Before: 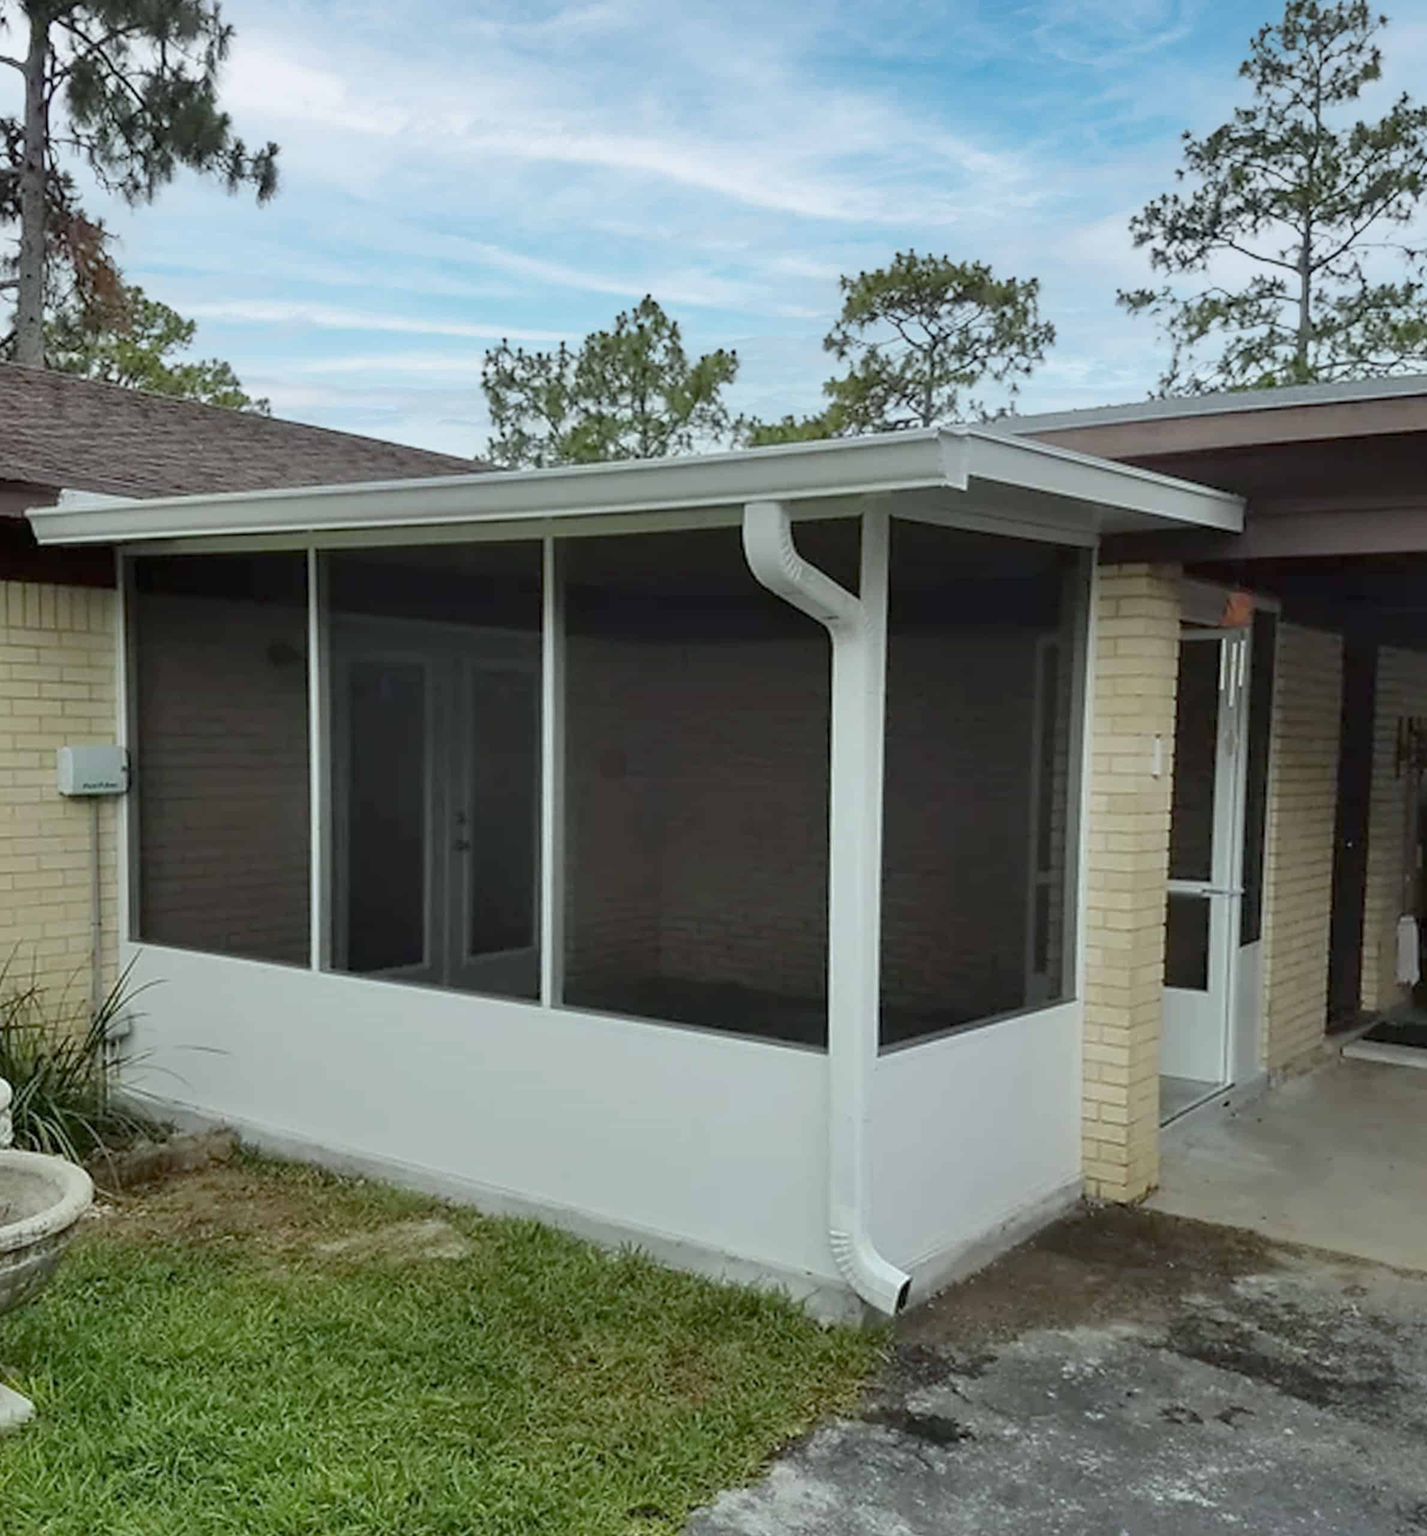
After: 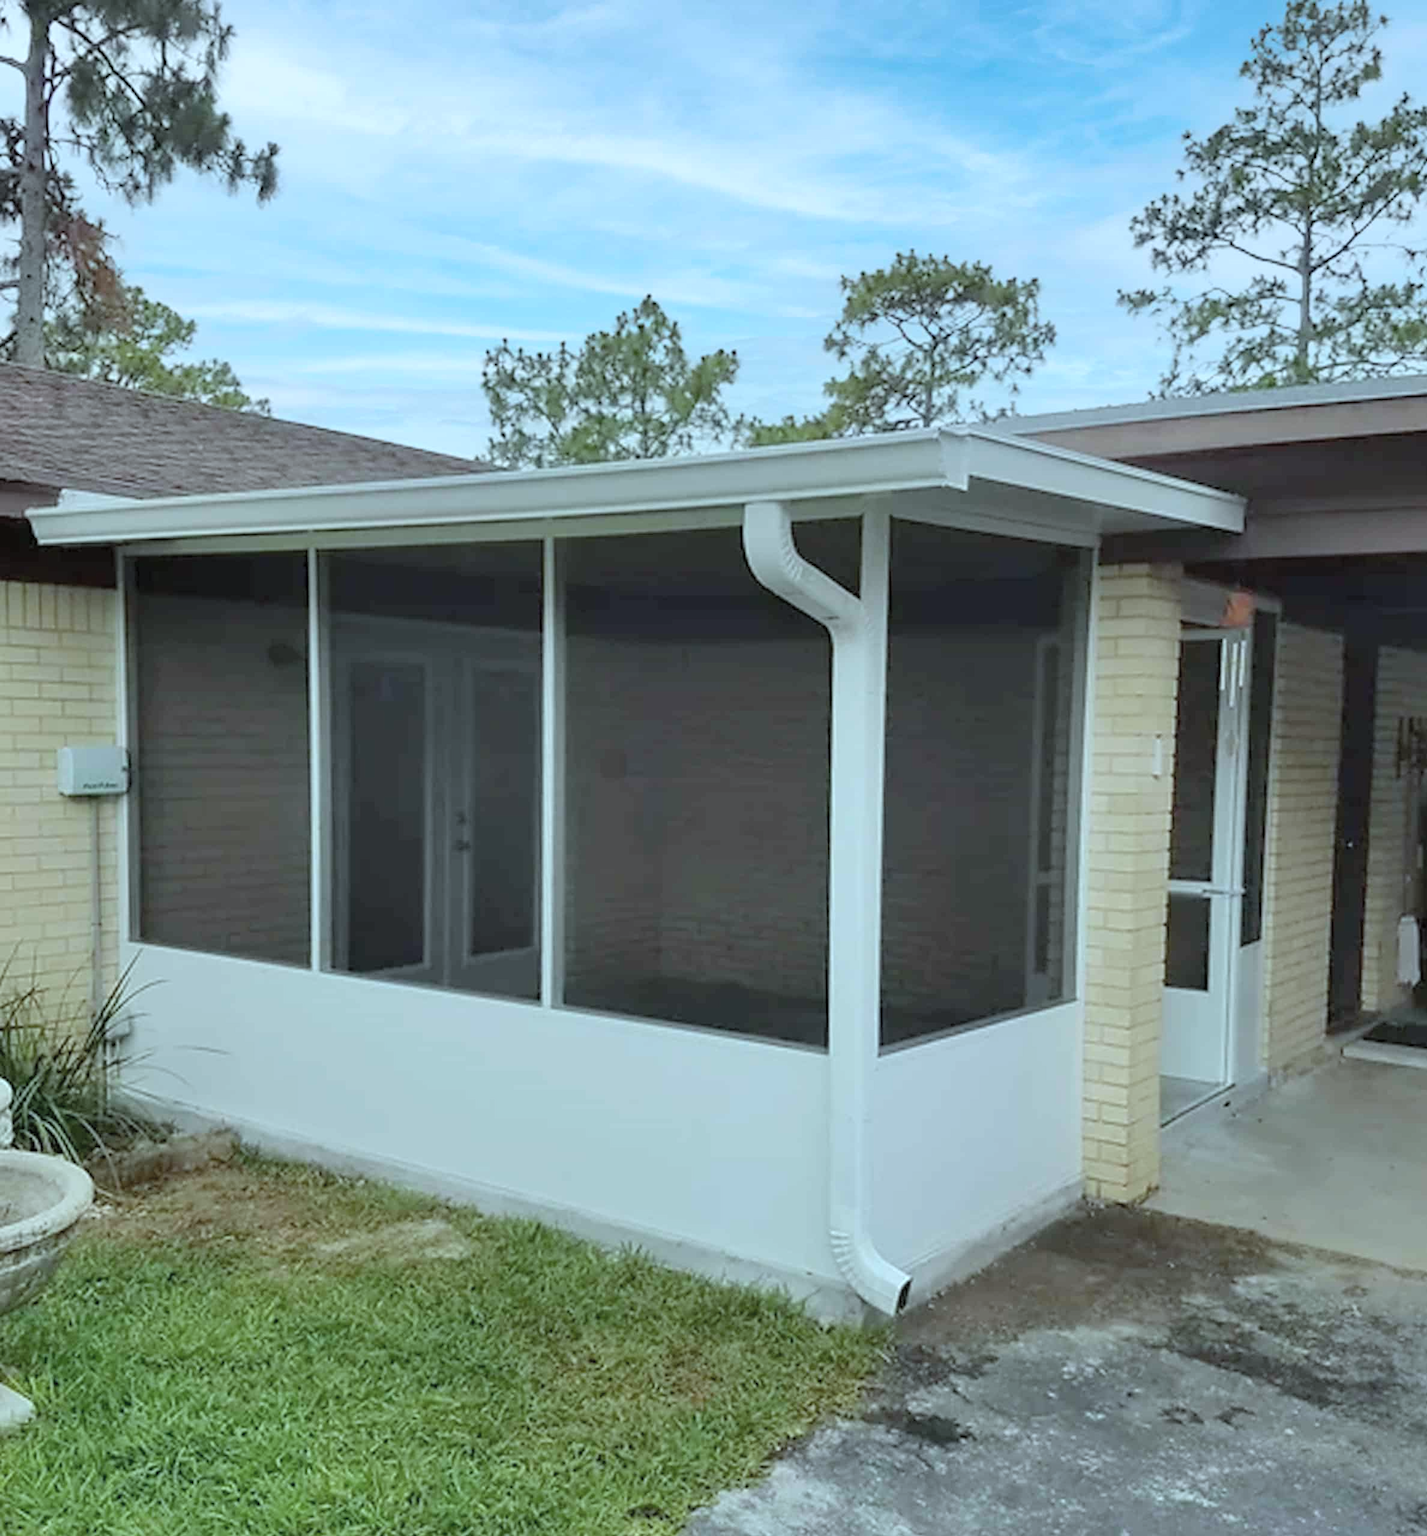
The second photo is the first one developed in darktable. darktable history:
color calibration: illuminant Planckian (black body), x 0.368, y 0.36, temperature 4277.05 K
exposure: compensate highlight preservation false
contrast brightness saturation: brightness 0.155
